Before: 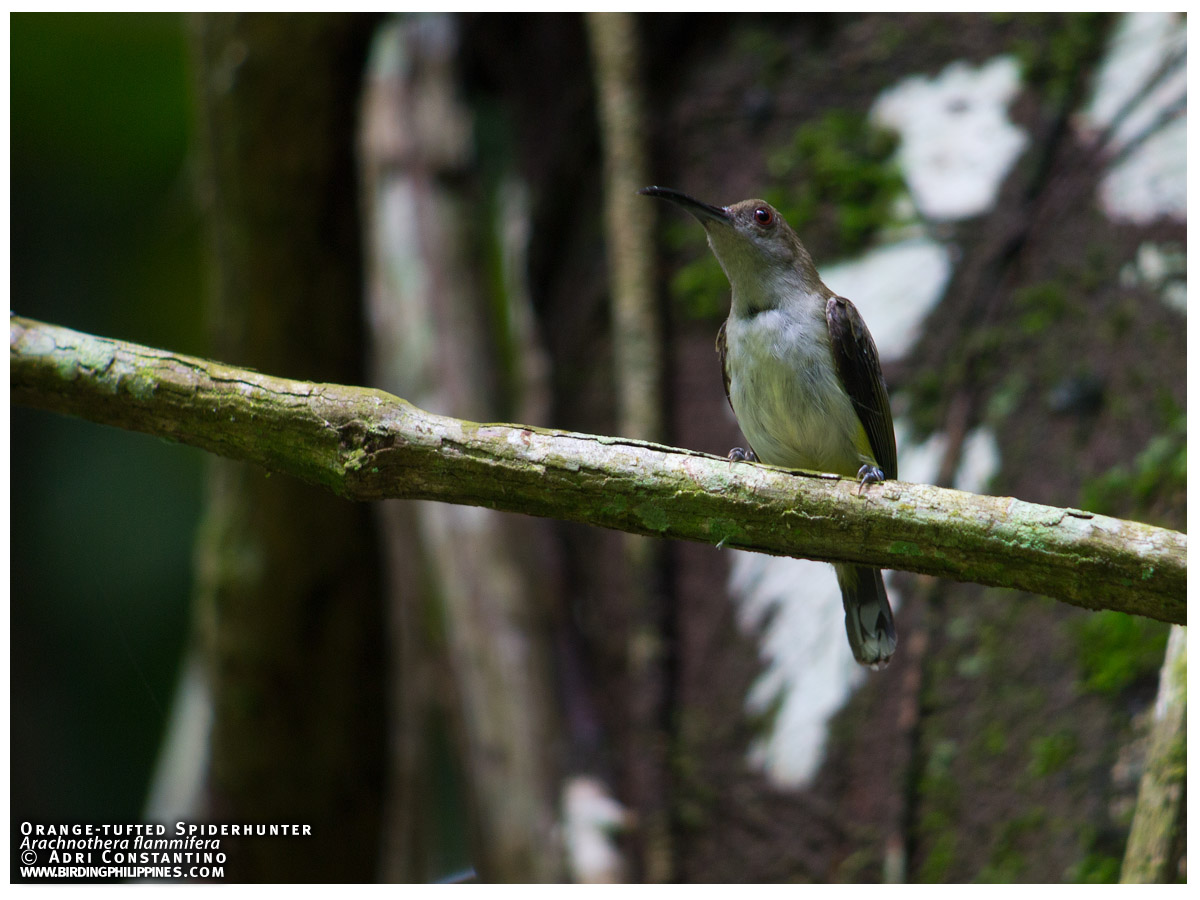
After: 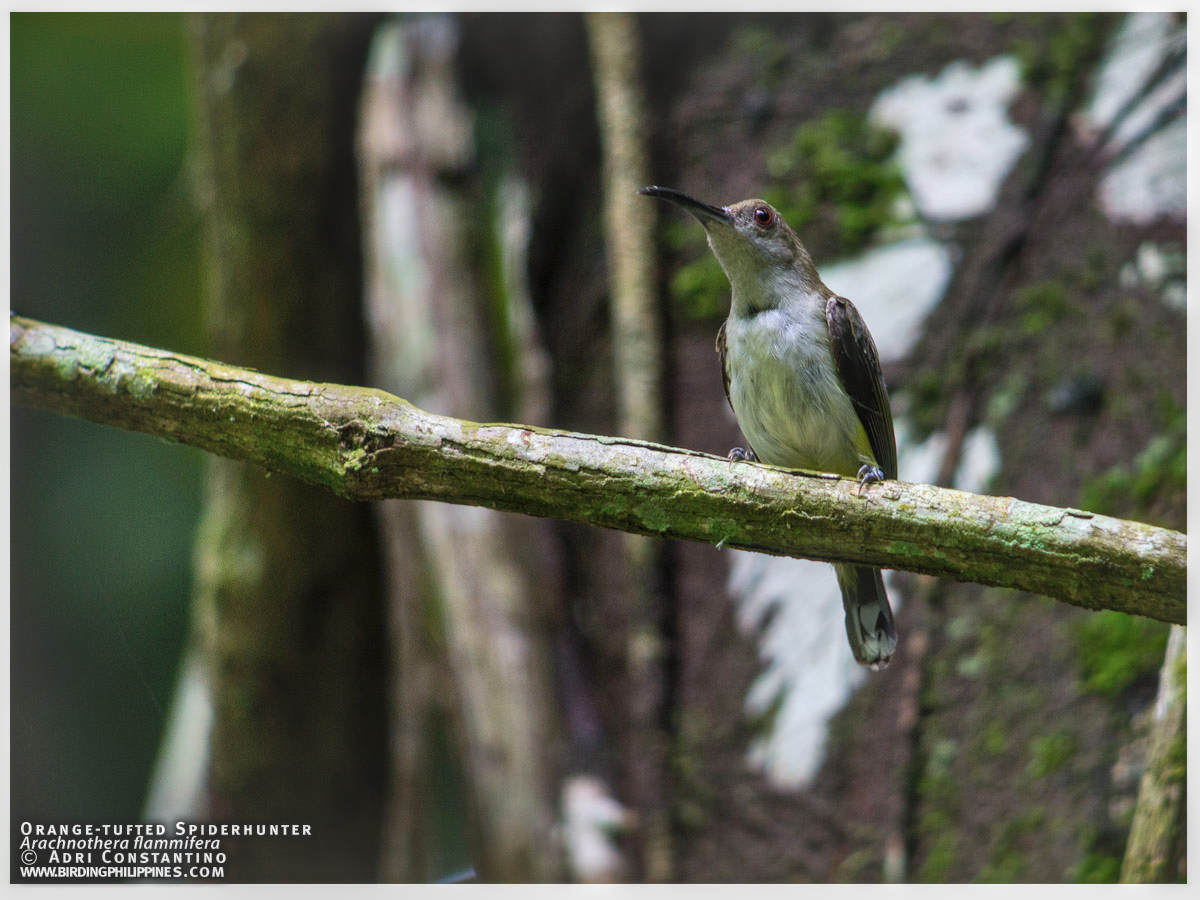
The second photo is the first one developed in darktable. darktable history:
local contrast: highlights 5%, shadows 4%, detail 133%
shadows and highlights: shadows 52.9, soften with gaussian
